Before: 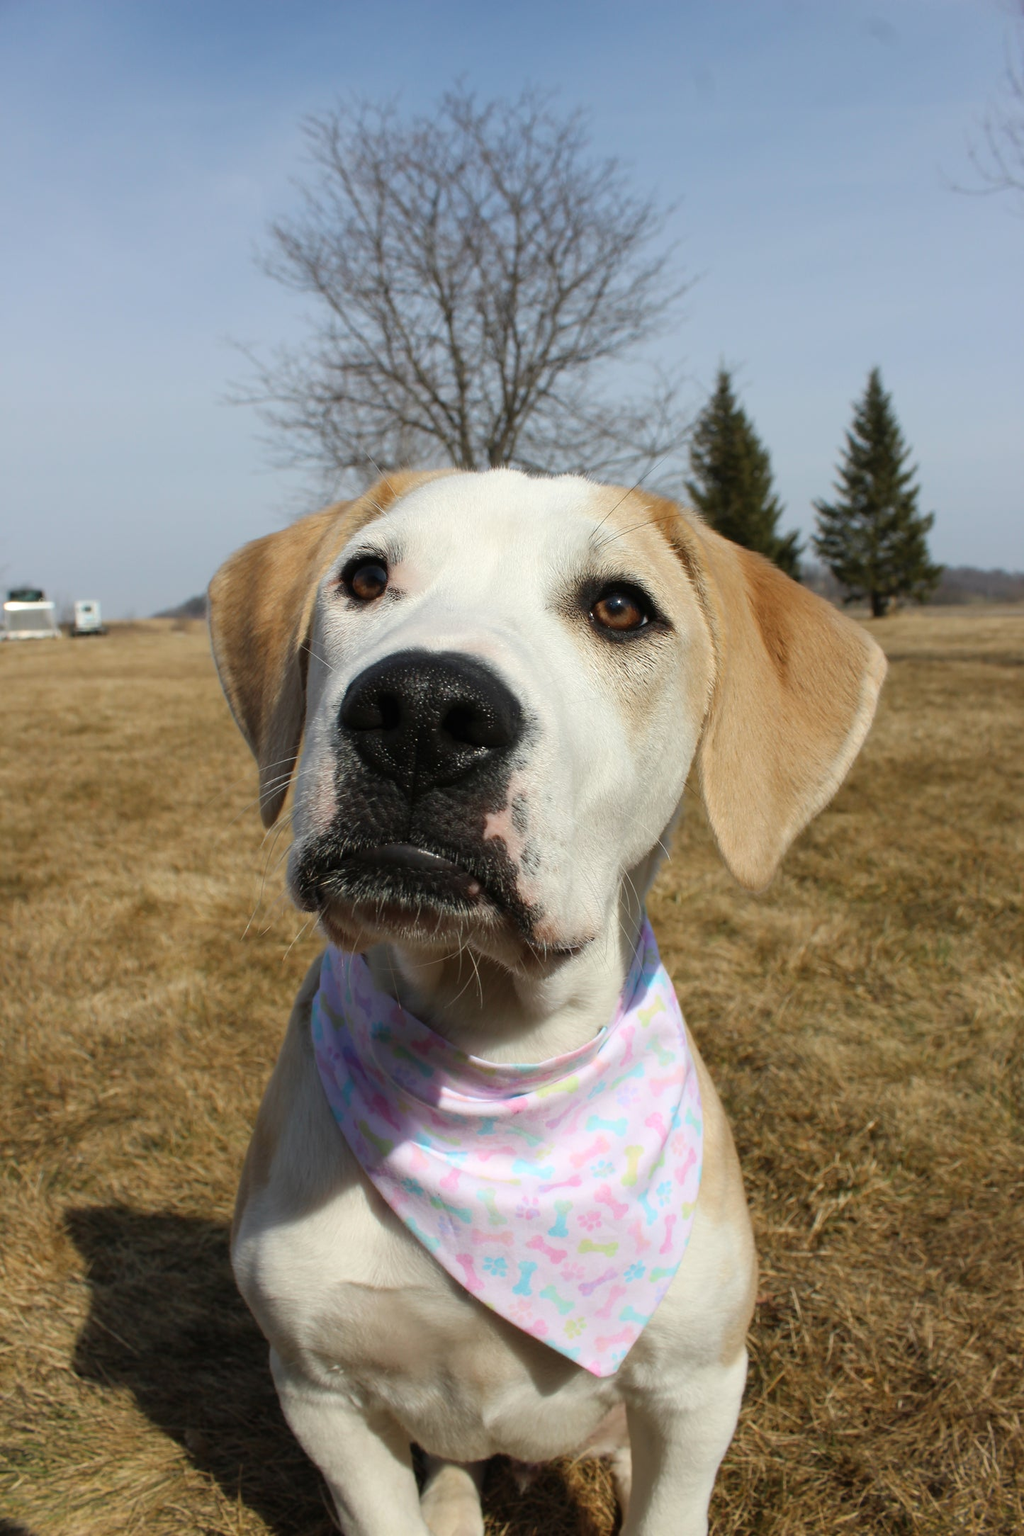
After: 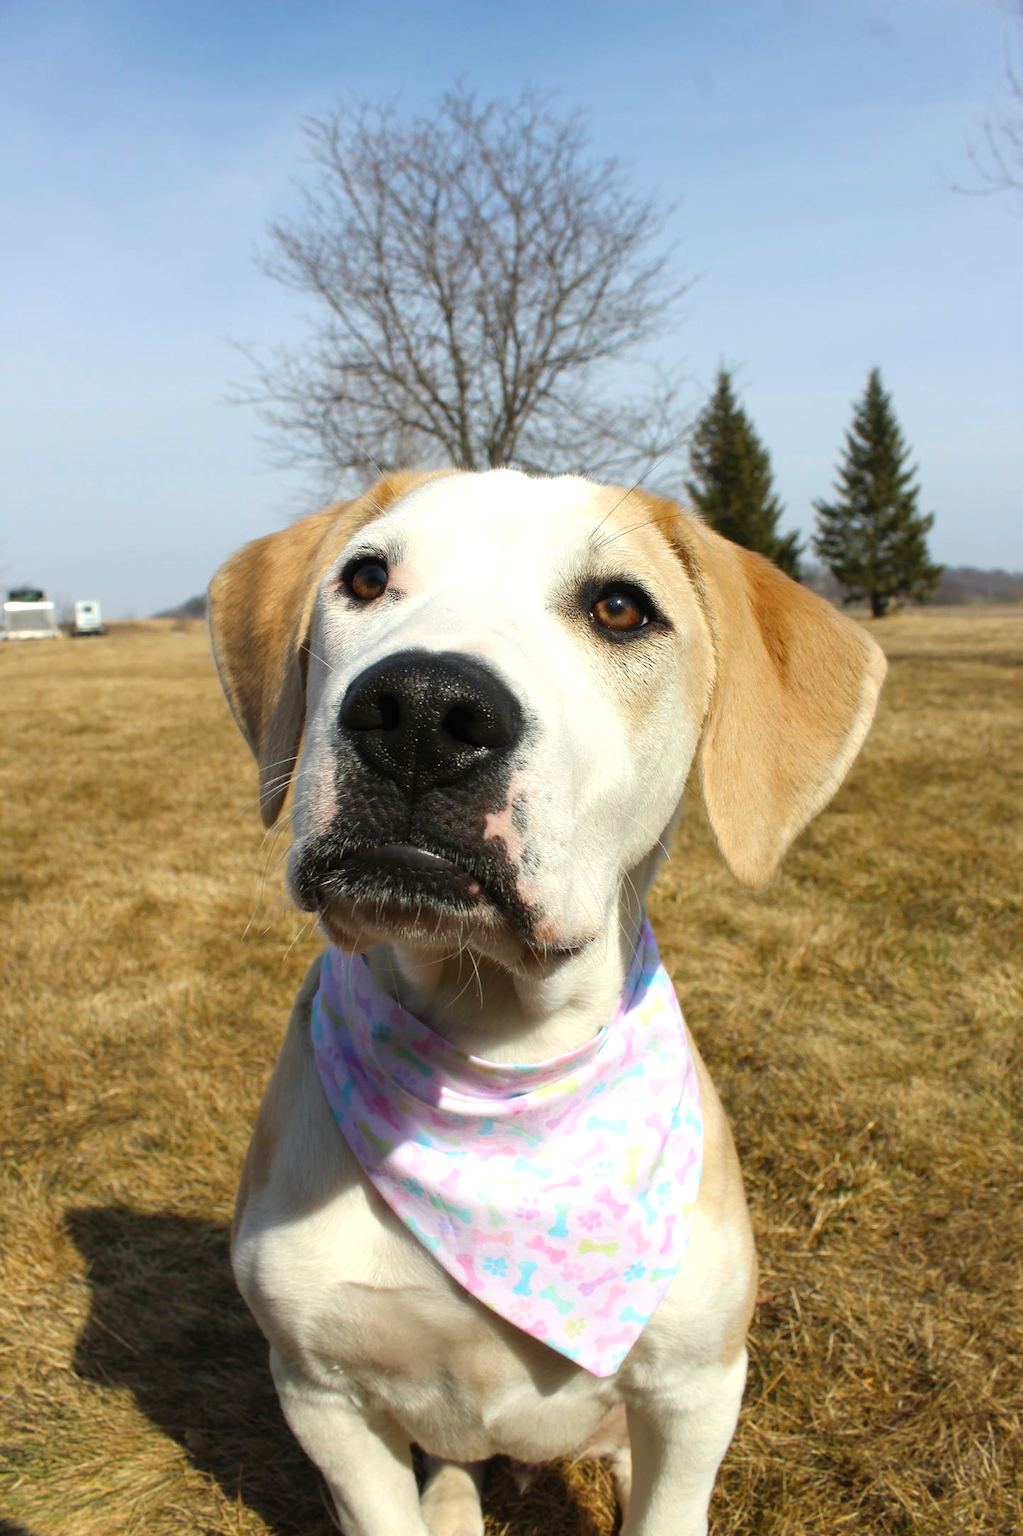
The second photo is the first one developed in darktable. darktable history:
color calibration: output colorfulness [0.12, 0.12, 0.12, 0], output brightness [0.12, 0.12, 0.12, 0], illuminant same as pipeline (D50), x 0.346, y 0.359, temperature 5002.42 K
